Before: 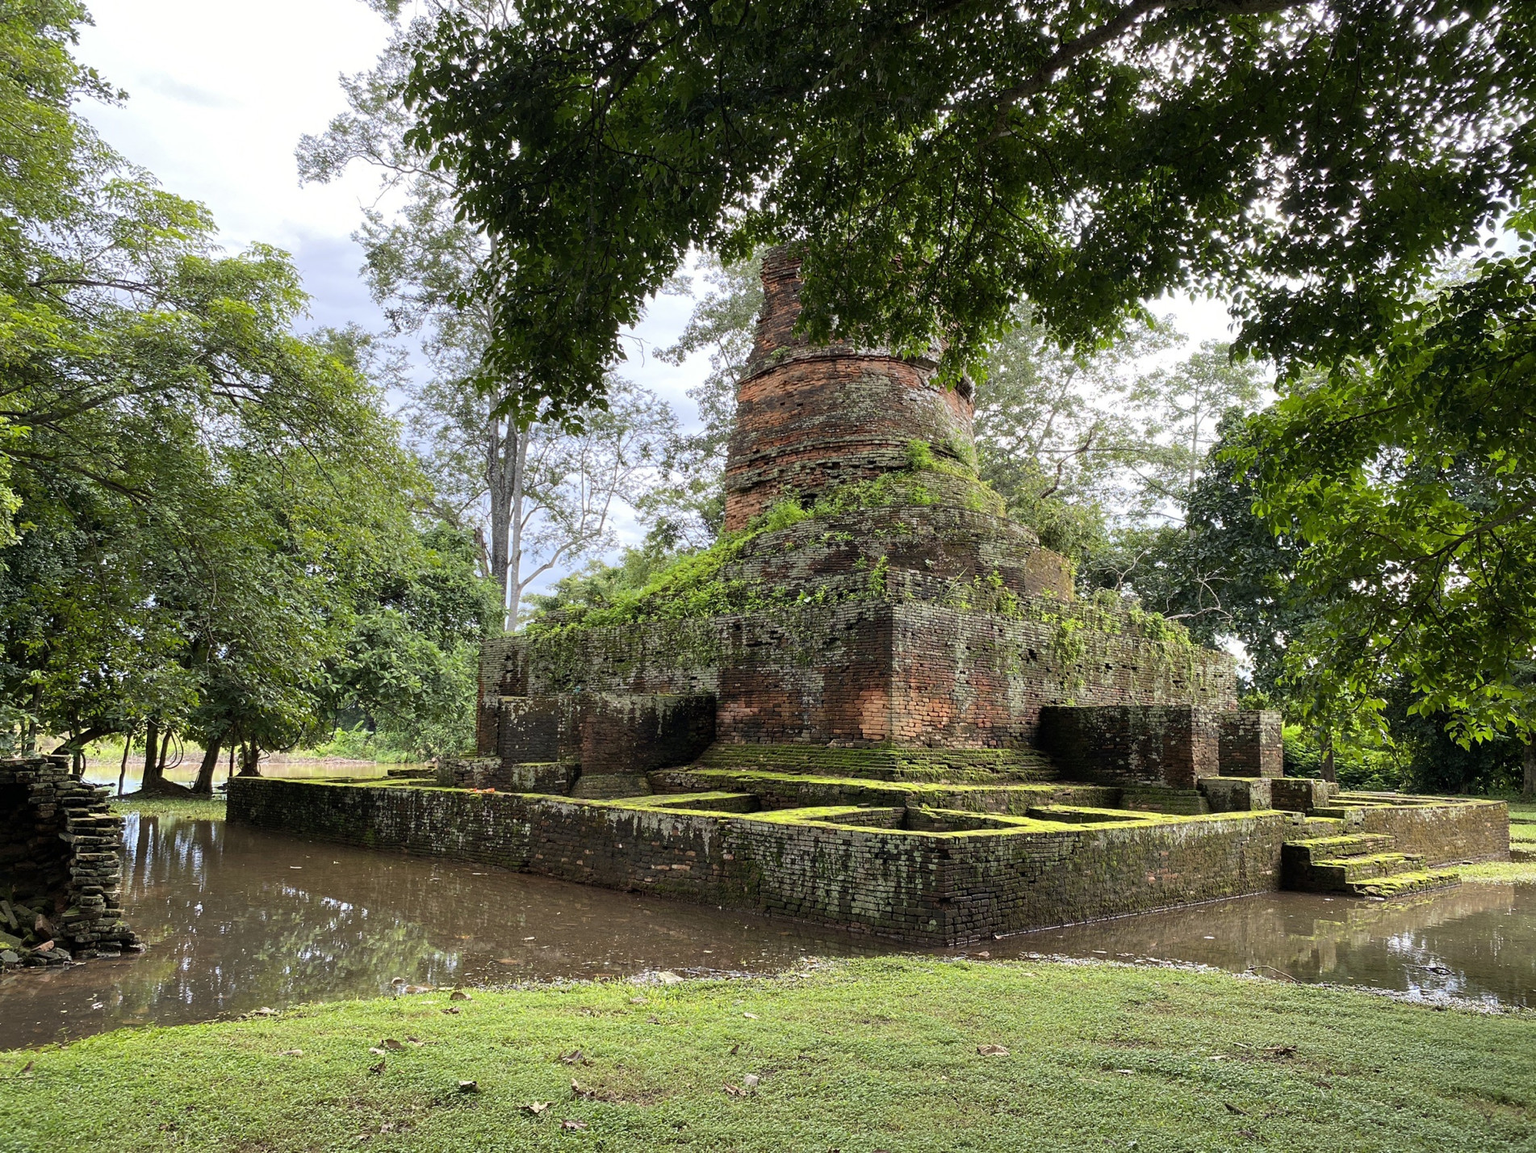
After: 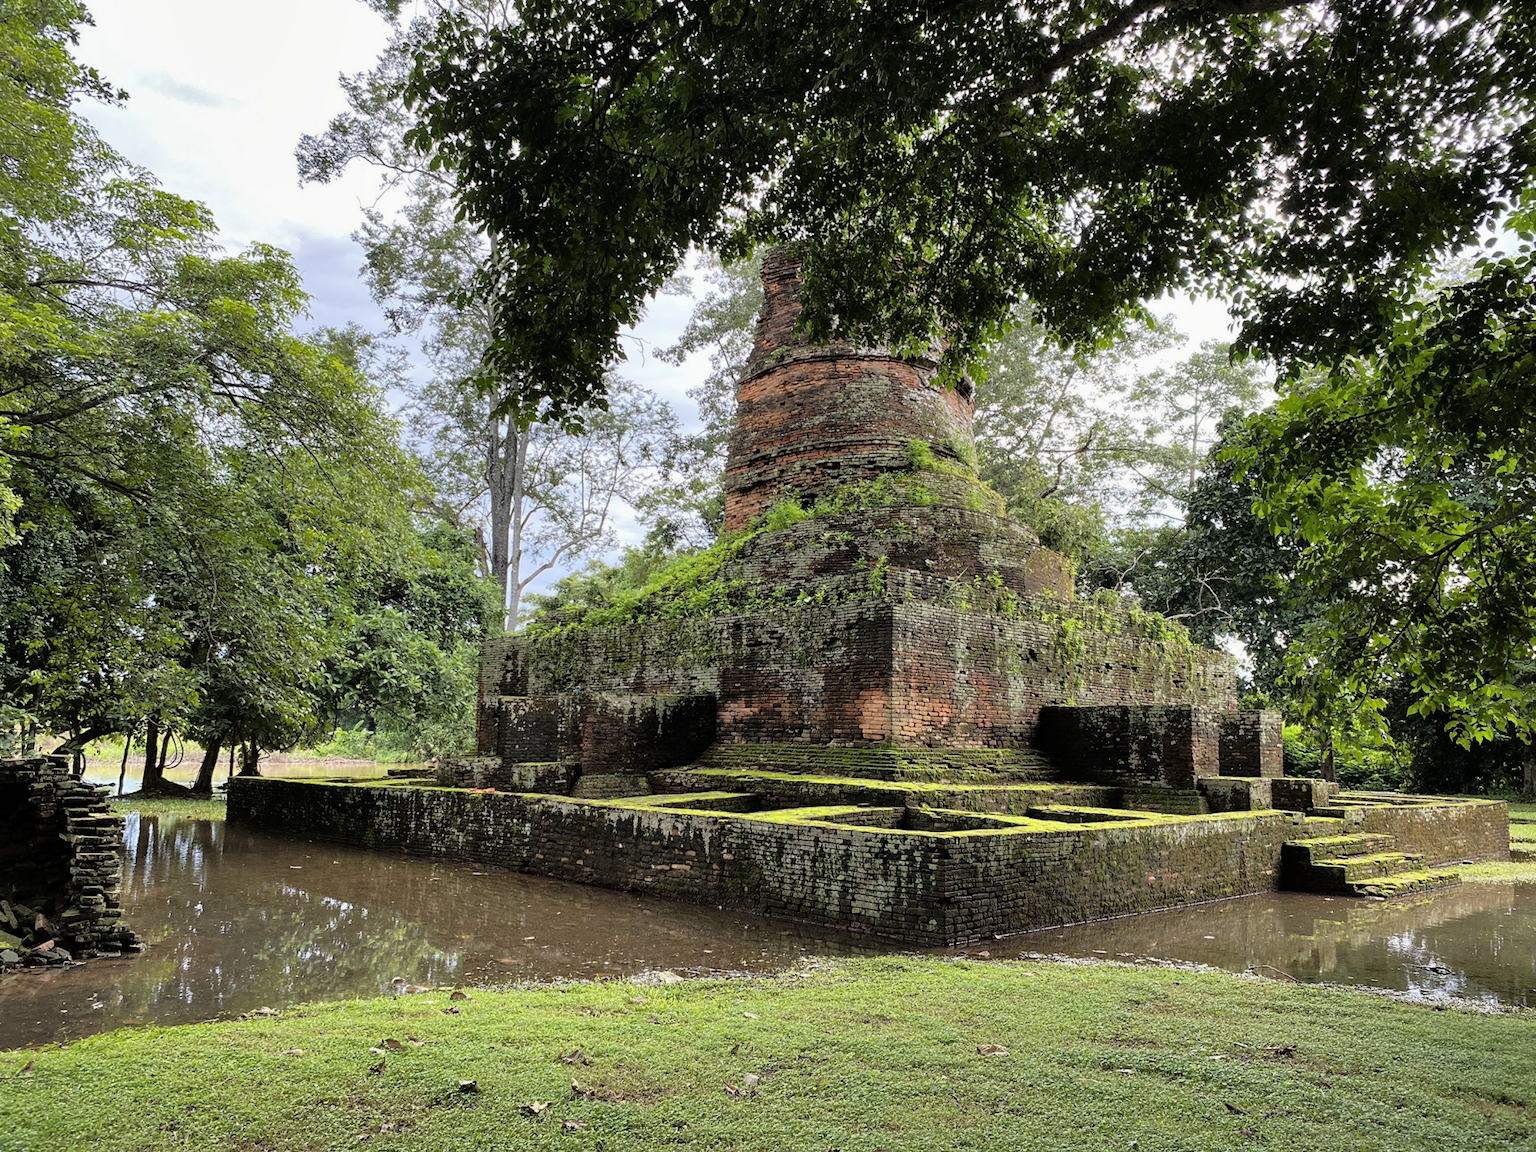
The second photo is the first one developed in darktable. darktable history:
shadows and highlights: shadows 43.88, white point adjustment -1.56, soften with gaussian
tone curve: curves: ch0 [(0, 0) (0.126, 0.061) (0.362, 0.382) (0.498, 0.498) (0.706, 0.712) (1, 1)]; ch1 [(0, 0) (0.5, 0.497) (0.55, 0.578) (1, 1)]; ch2 [(0, 0) (0.44, 0.424) (0.489, 0.486) (0.537, 0.538) (1, 1)], color space Lab, linked channels, preserve colors none
